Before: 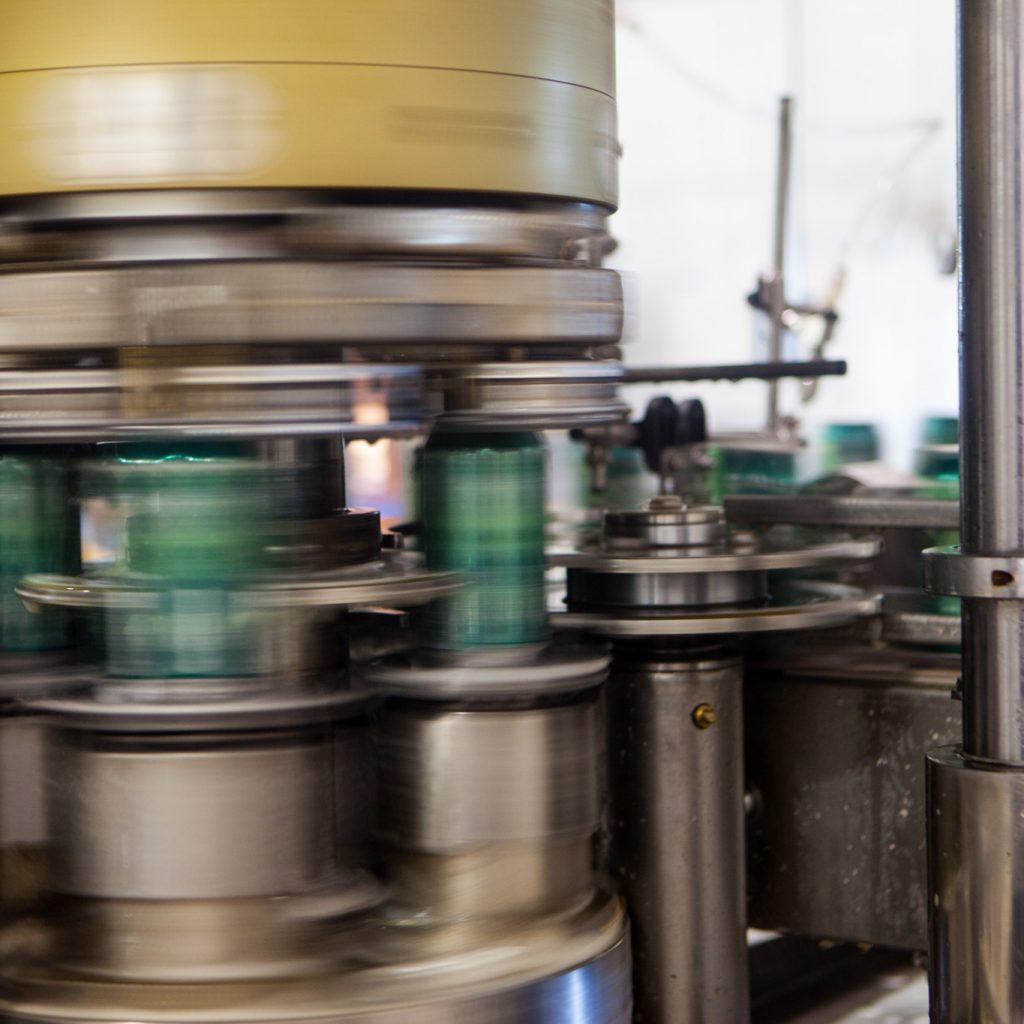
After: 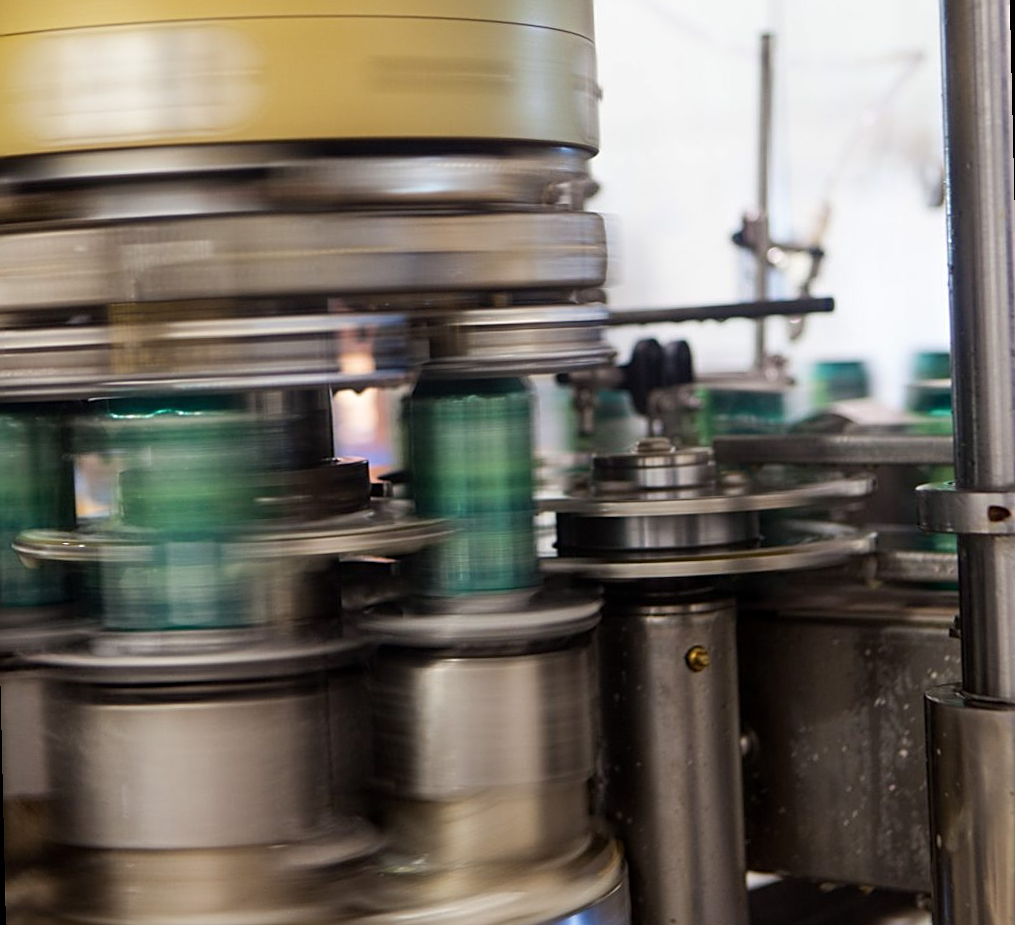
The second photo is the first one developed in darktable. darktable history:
sharpen: on, module defaults
crop and rotate: top 2.479%, bottom 3.018%
rotate and perspective: rotation -1.32°, lens shift (horizontal) -0.031, crop left 0.015, crop right 0.985, crop top 0.047, crop bottom 0.982
